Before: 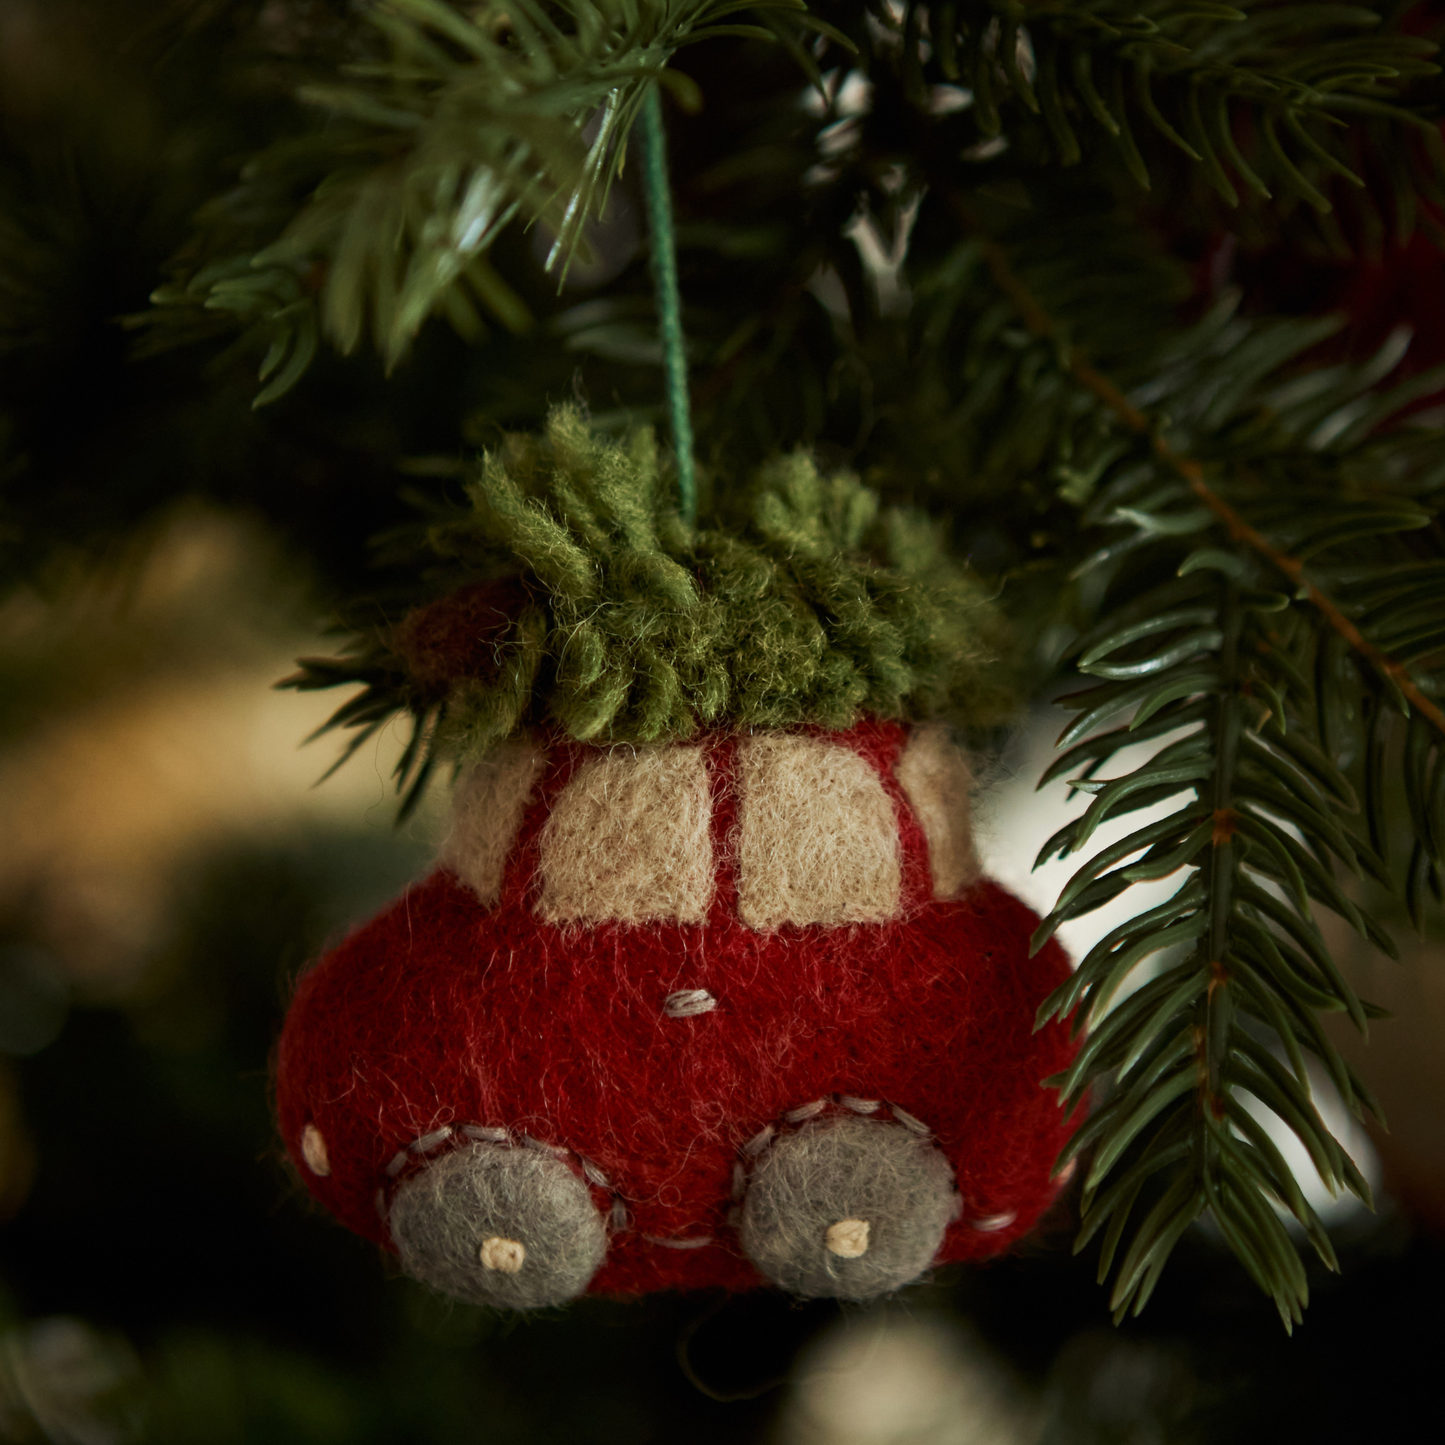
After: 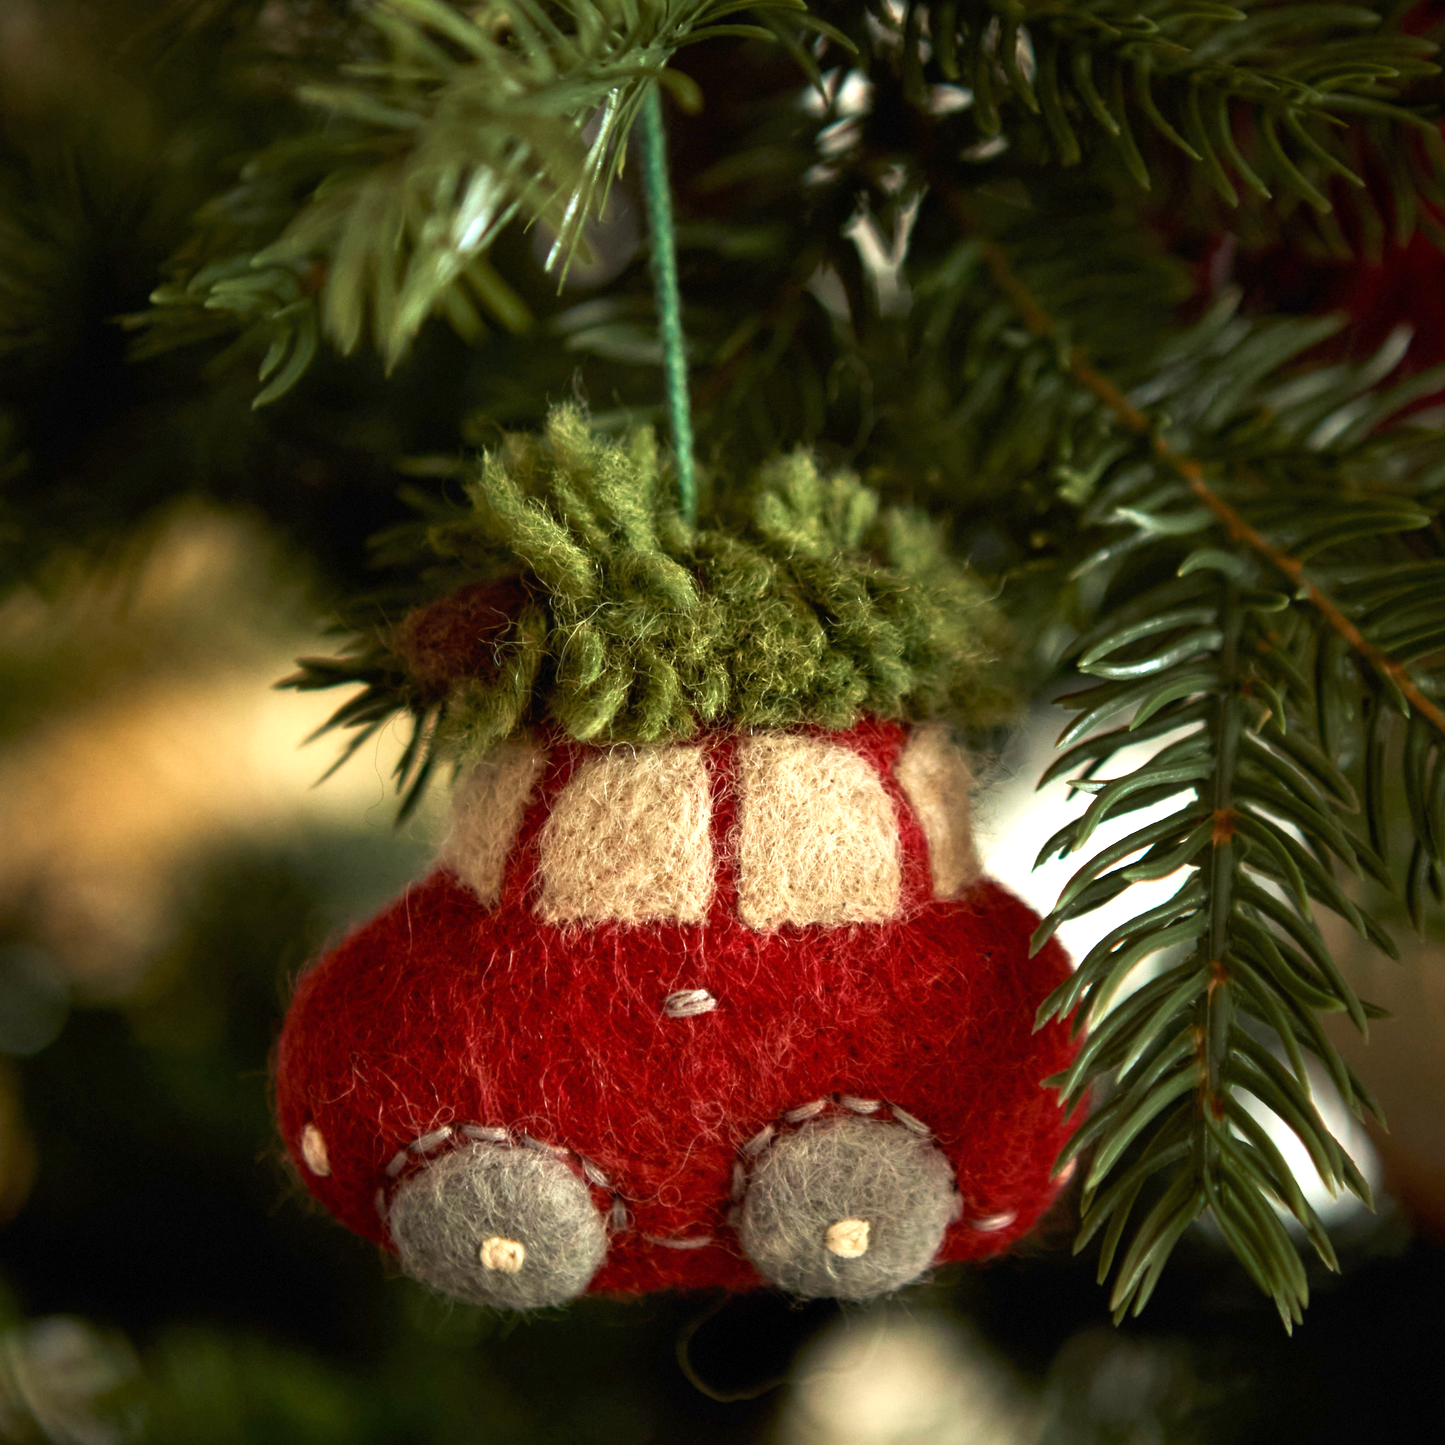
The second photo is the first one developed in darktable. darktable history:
exposure: exposure 1.228 EV, compensate highlight preservation false
